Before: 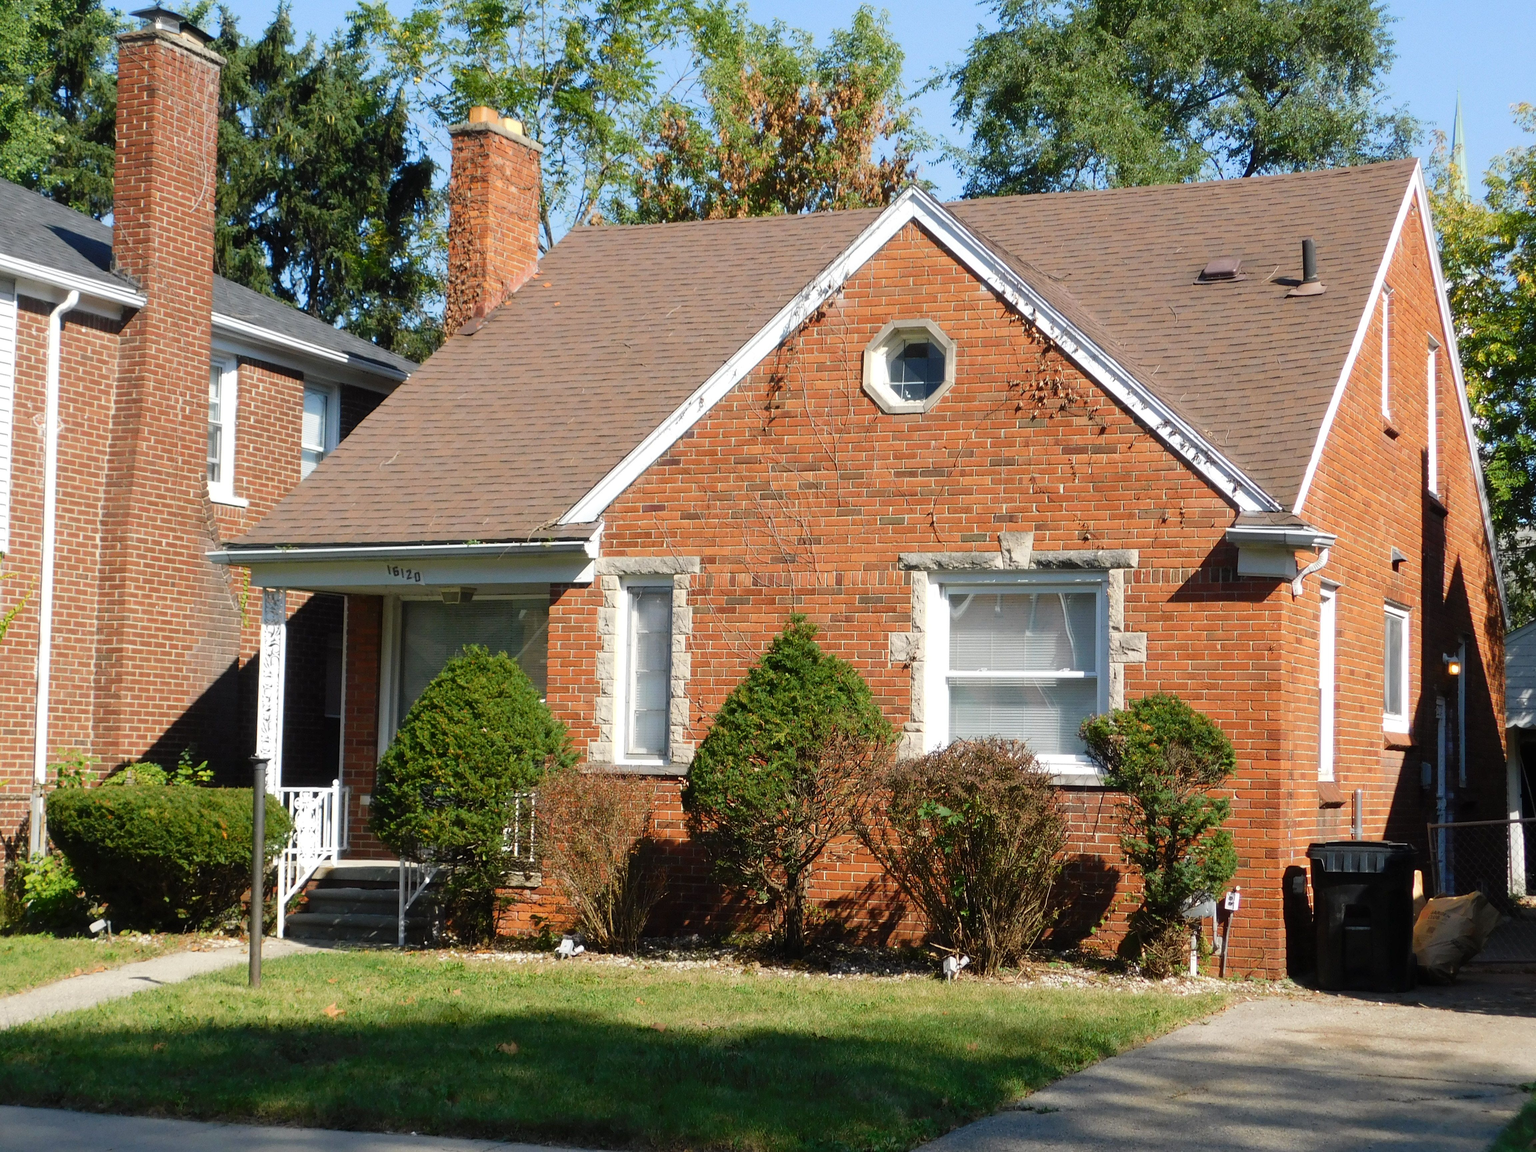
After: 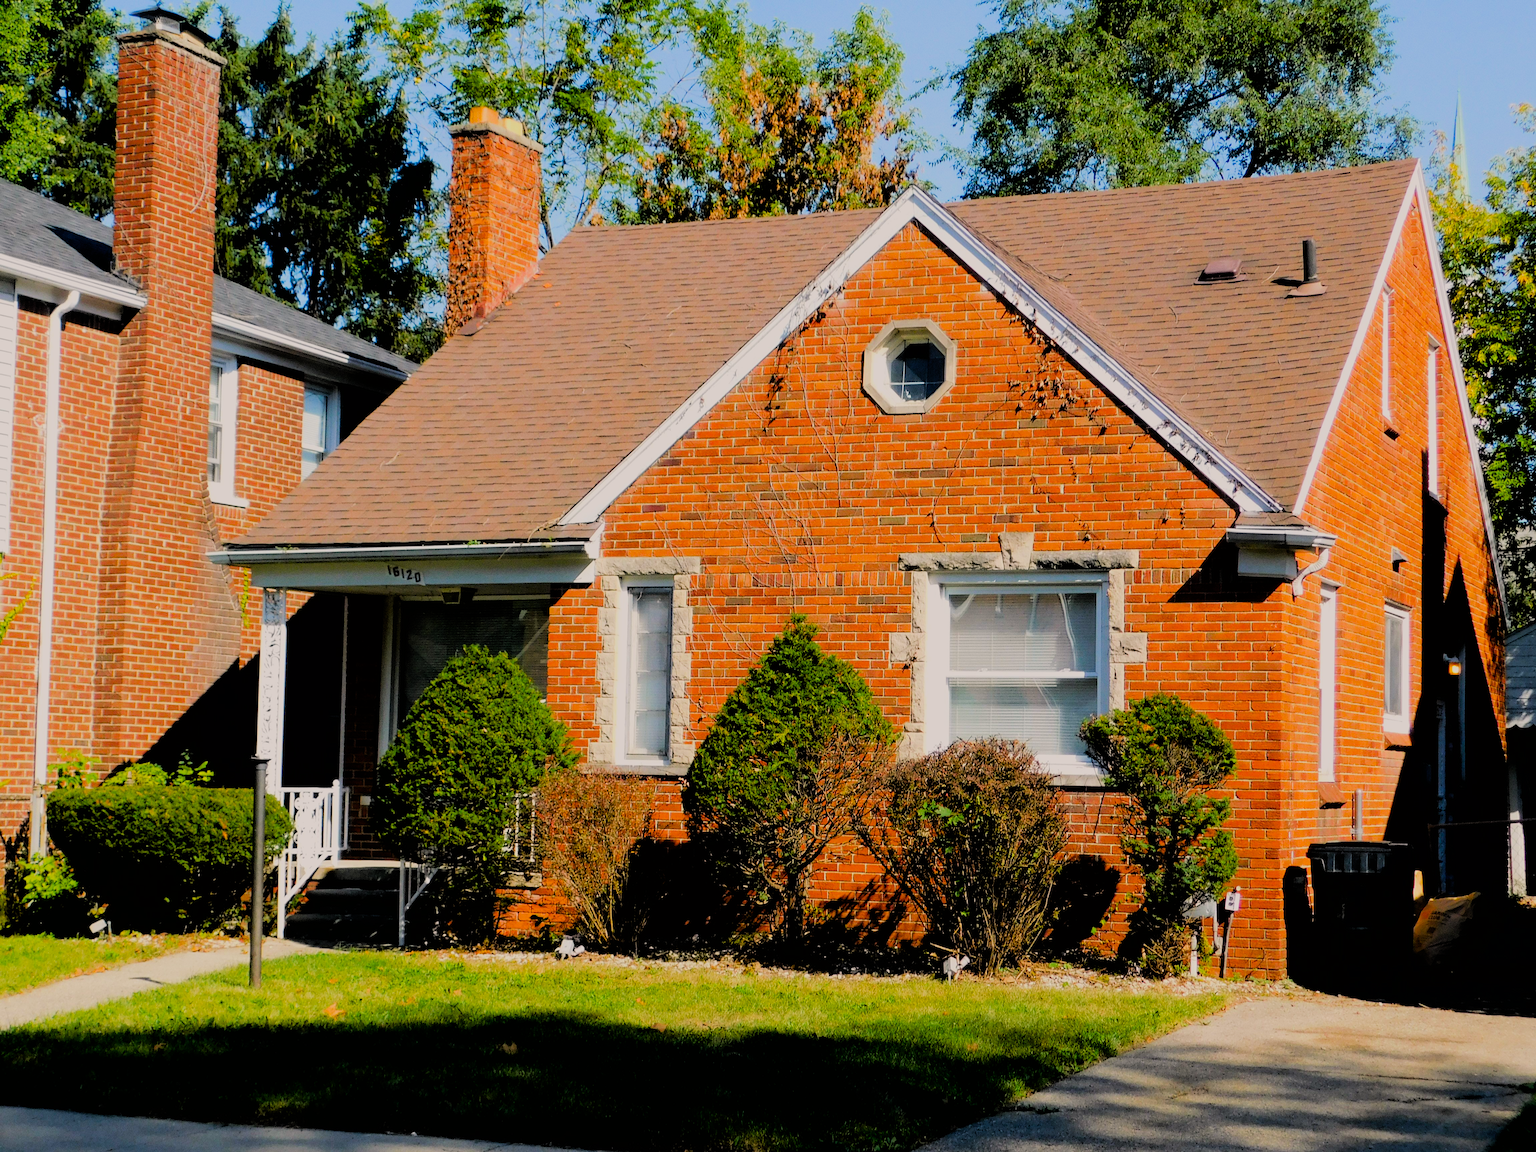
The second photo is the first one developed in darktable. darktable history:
color balance rgb: highlights gain › chroma 1.752%, highlights gain › hue 55.25°, linear chroma grading › global chroma 7.644%, perceptual saturation grading › global saturation 19.314%
filmic rgb: black relative exposure -3.1 EV, white relative exposure 7.04 EV, threshold 5.94 EV, hardness 1.46, contrast 1.352, enable highlight reconstruction true
color correction: highlights b* 0.005, saturation 1.26
